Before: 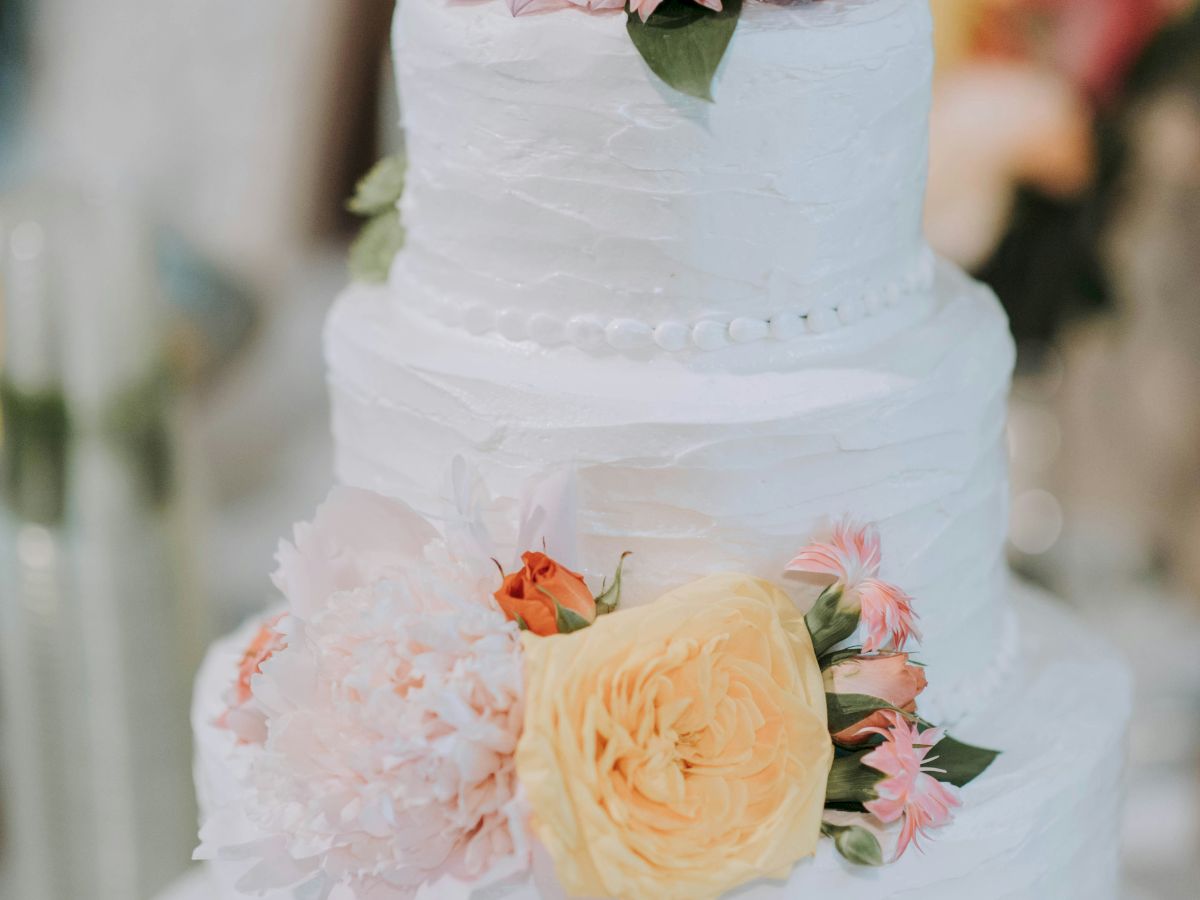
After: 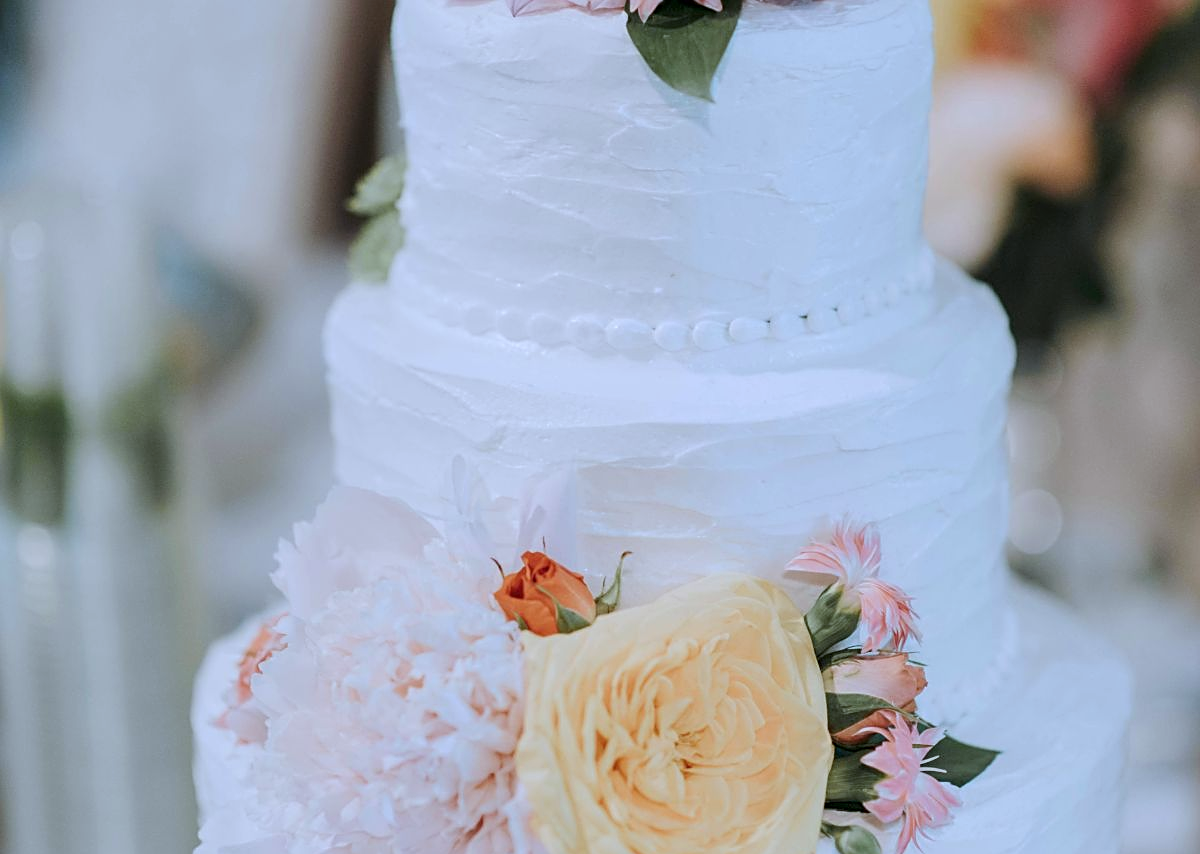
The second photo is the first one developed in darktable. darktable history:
crop and rotate: top 0%, bottom 5.097%
shadows and highlights: shadows 30.86, highlights 0, soften with gaussian
white balance: red 0.926, green 1.003, blue 1.133
sharpen: on, module defaults
